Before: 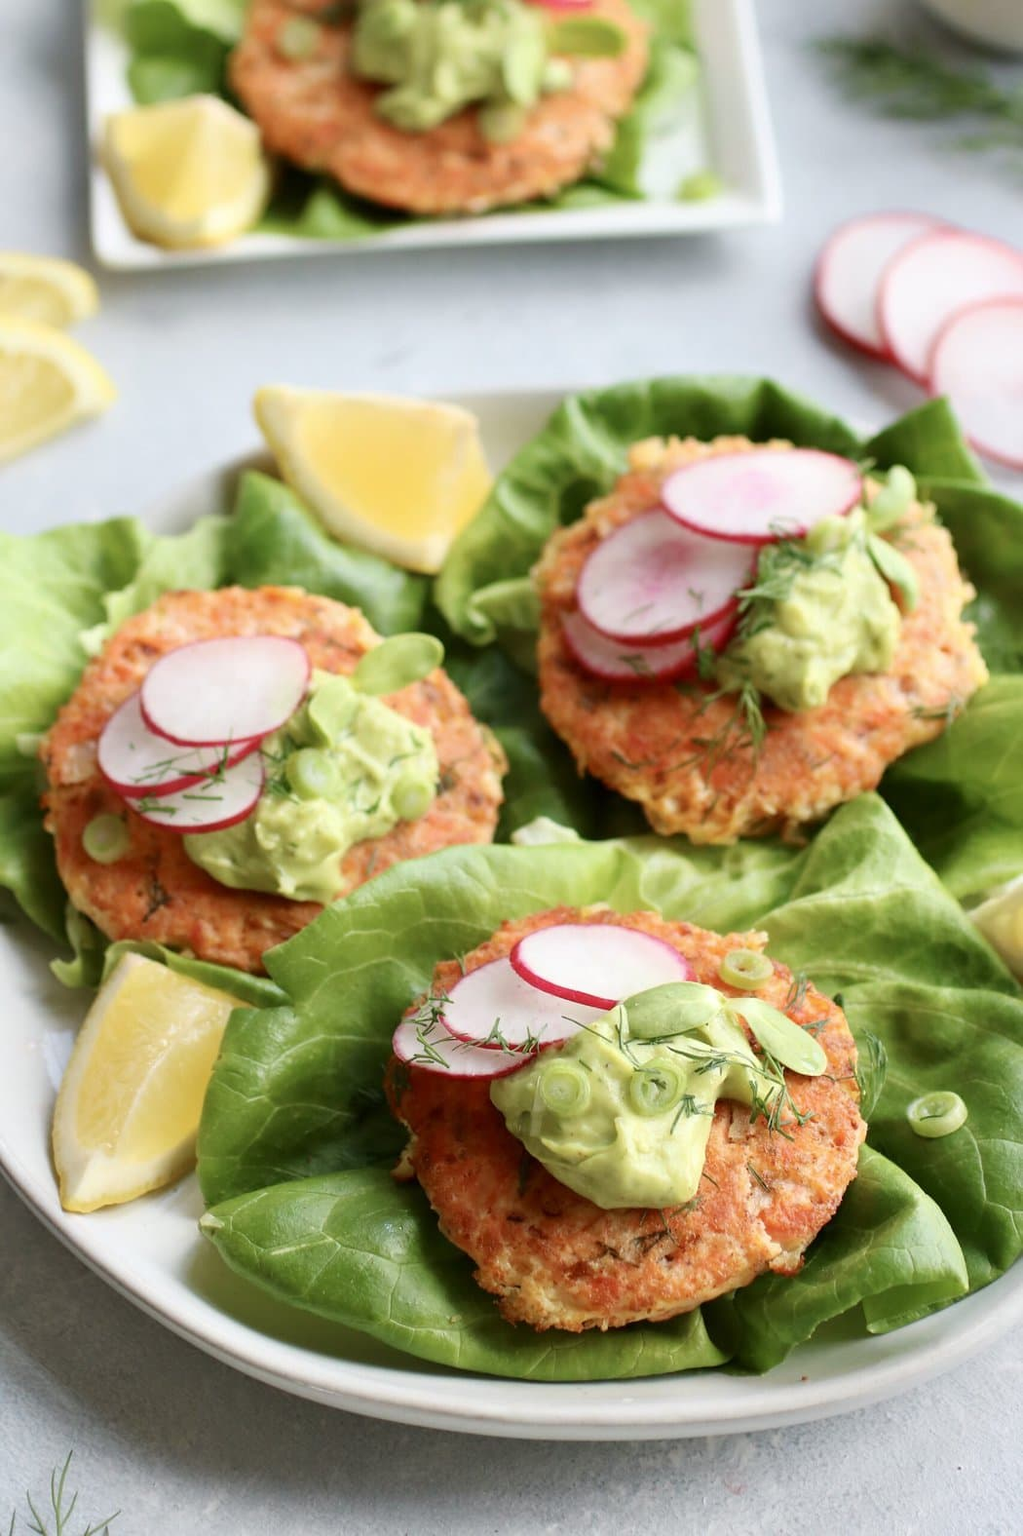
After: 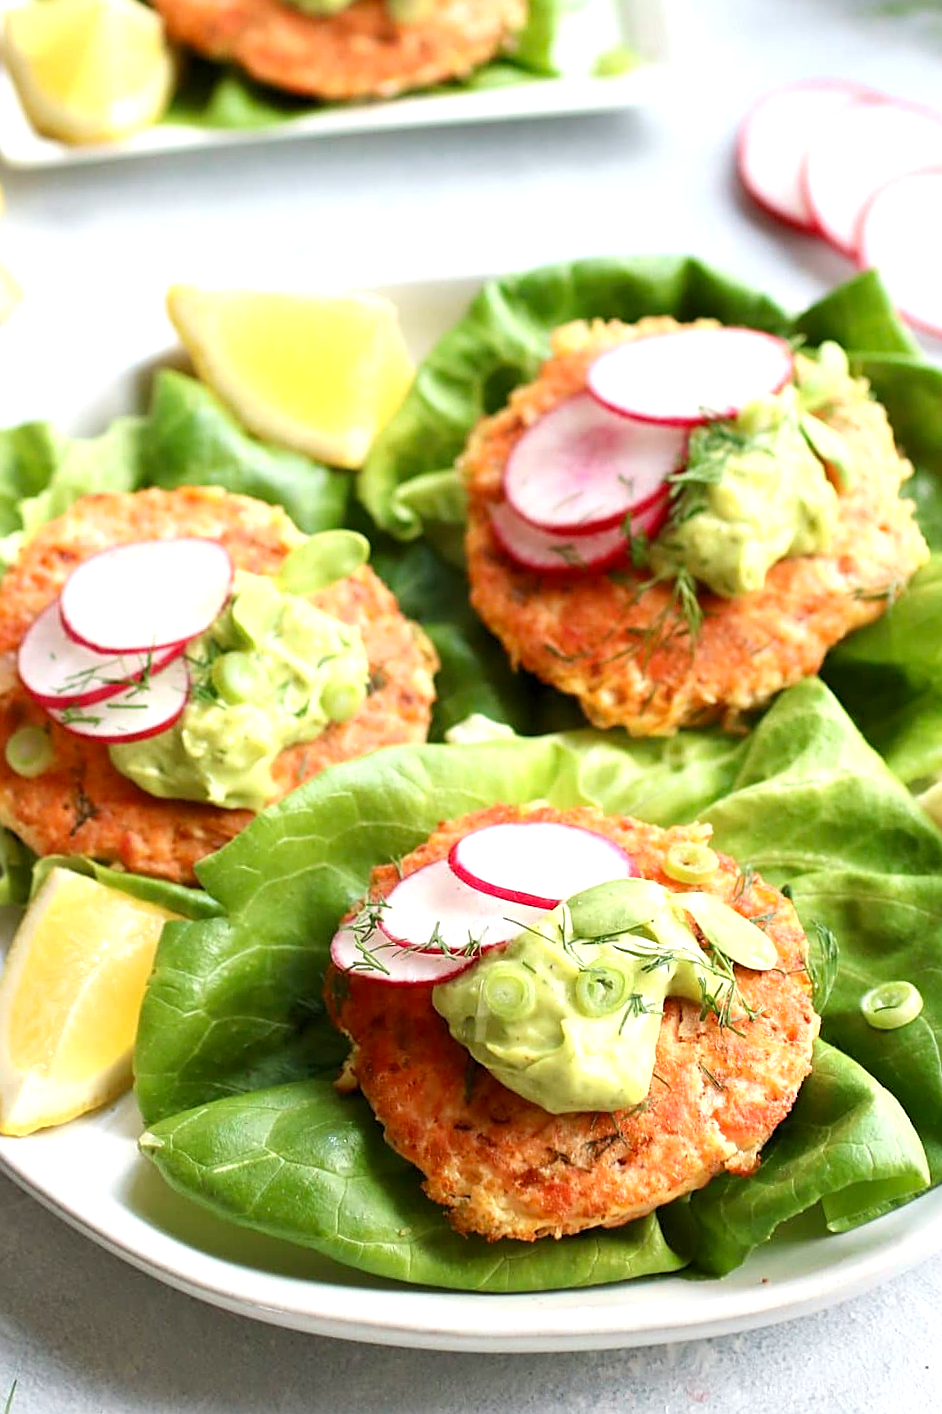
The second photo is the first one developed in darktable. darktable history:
levels: mode automatic, black 0.023%, white 99.97%, levels [0.062, 0.494, 0.925]
exposure: exposure 0.6 EV, compensate highlight preservation false
sharpen: on, module defaults
crop and rotate: angle 1.96°, left 5.673%, top 5.673%
